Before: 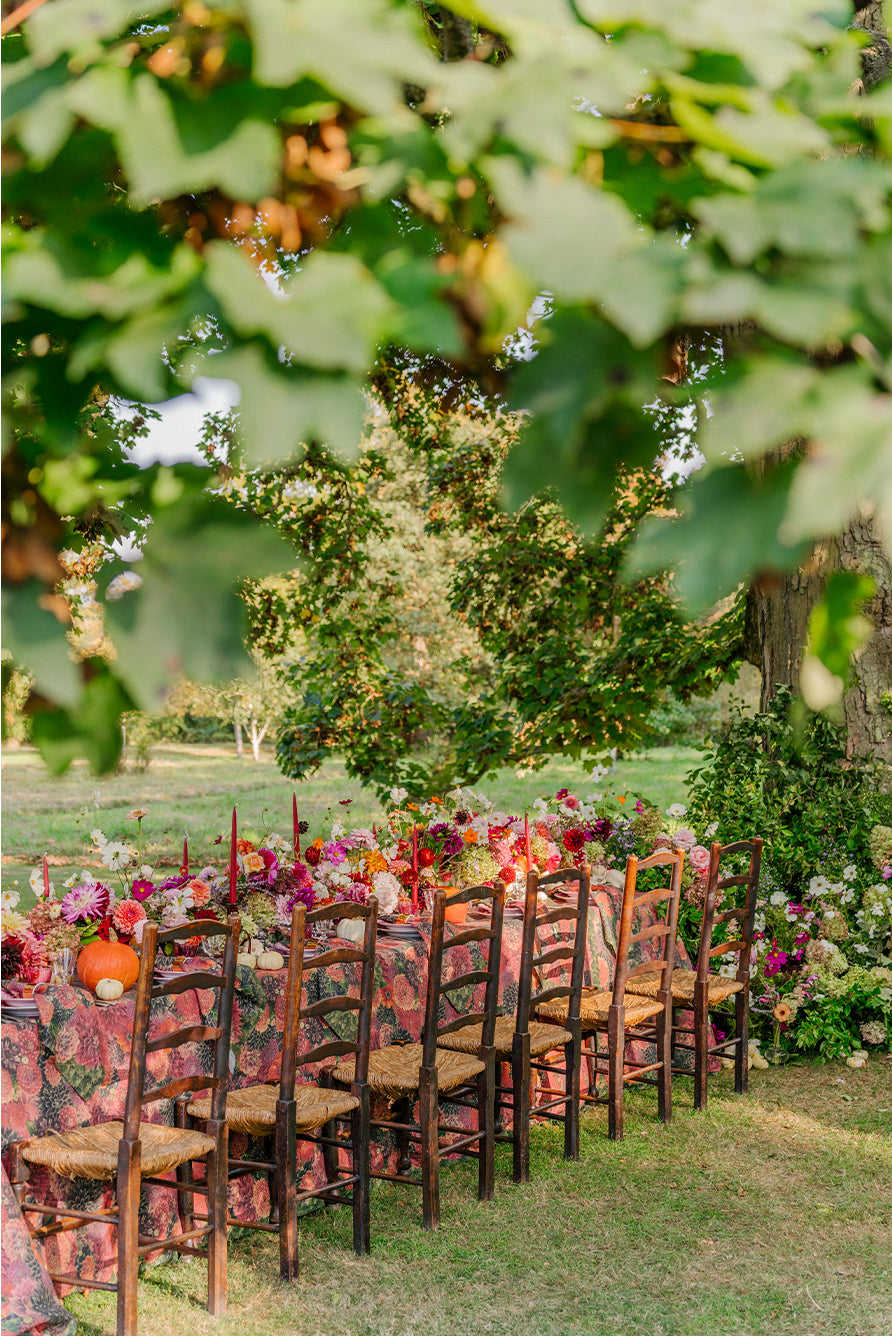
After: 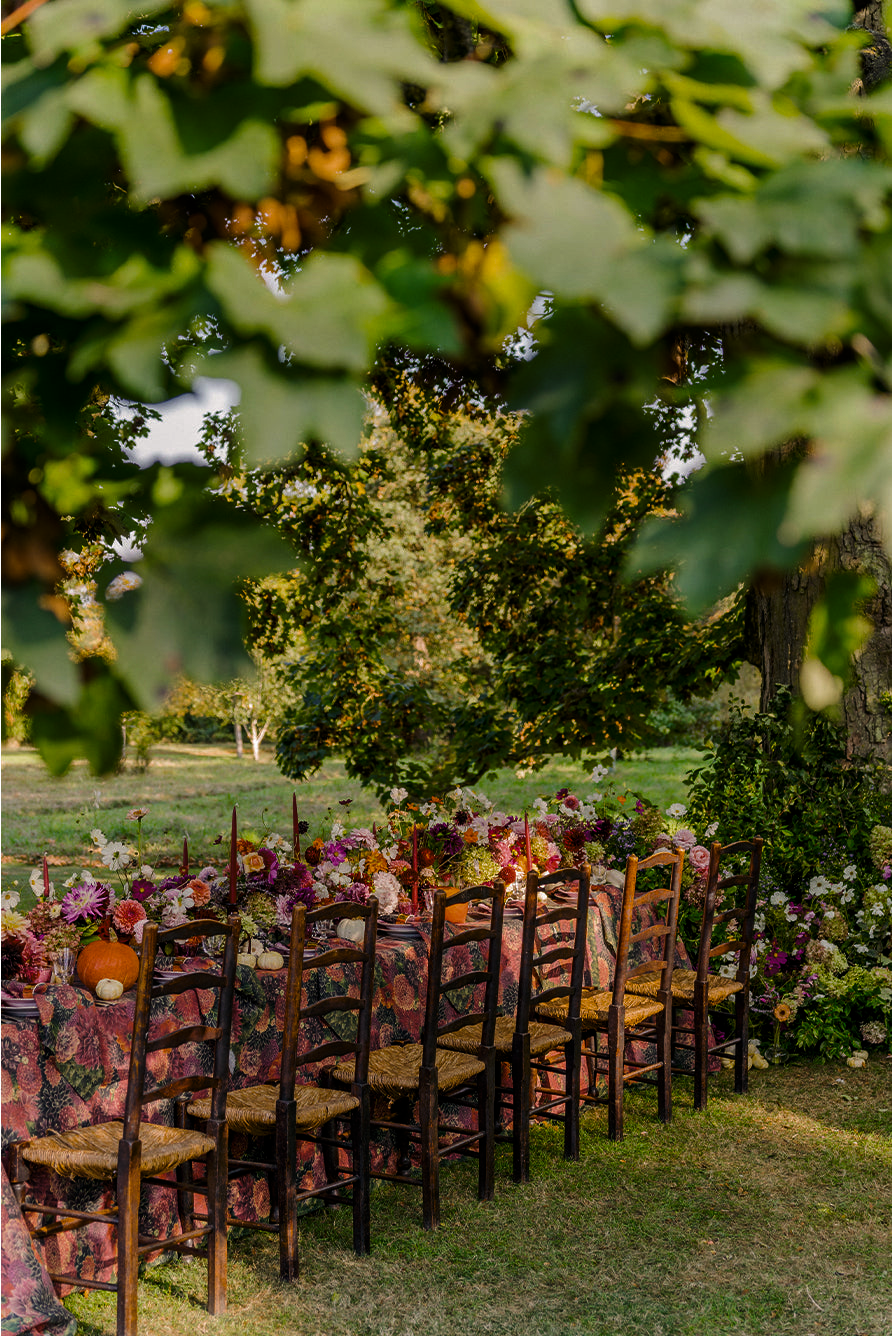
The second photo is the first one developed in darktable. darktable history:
tone equalizer: edges refinement/feathering 500, mask exposure compensation -1.57 EV, preserve details no
color balance rgb: shadows lift › luminance -21.639%, shadows lift › chroma 6.653%, shadows lift › hue 271.33°, highlights gain › luminance 0.81%, highlights gain › chroma 0.426%, highlights gain › hue 41.59°, linear chroma grading › global chroma 15.477%, perceptual saturation grading › global saturation 19.605%, global vibrance 15.108%
levels: levels [0, 0.618, 1]
